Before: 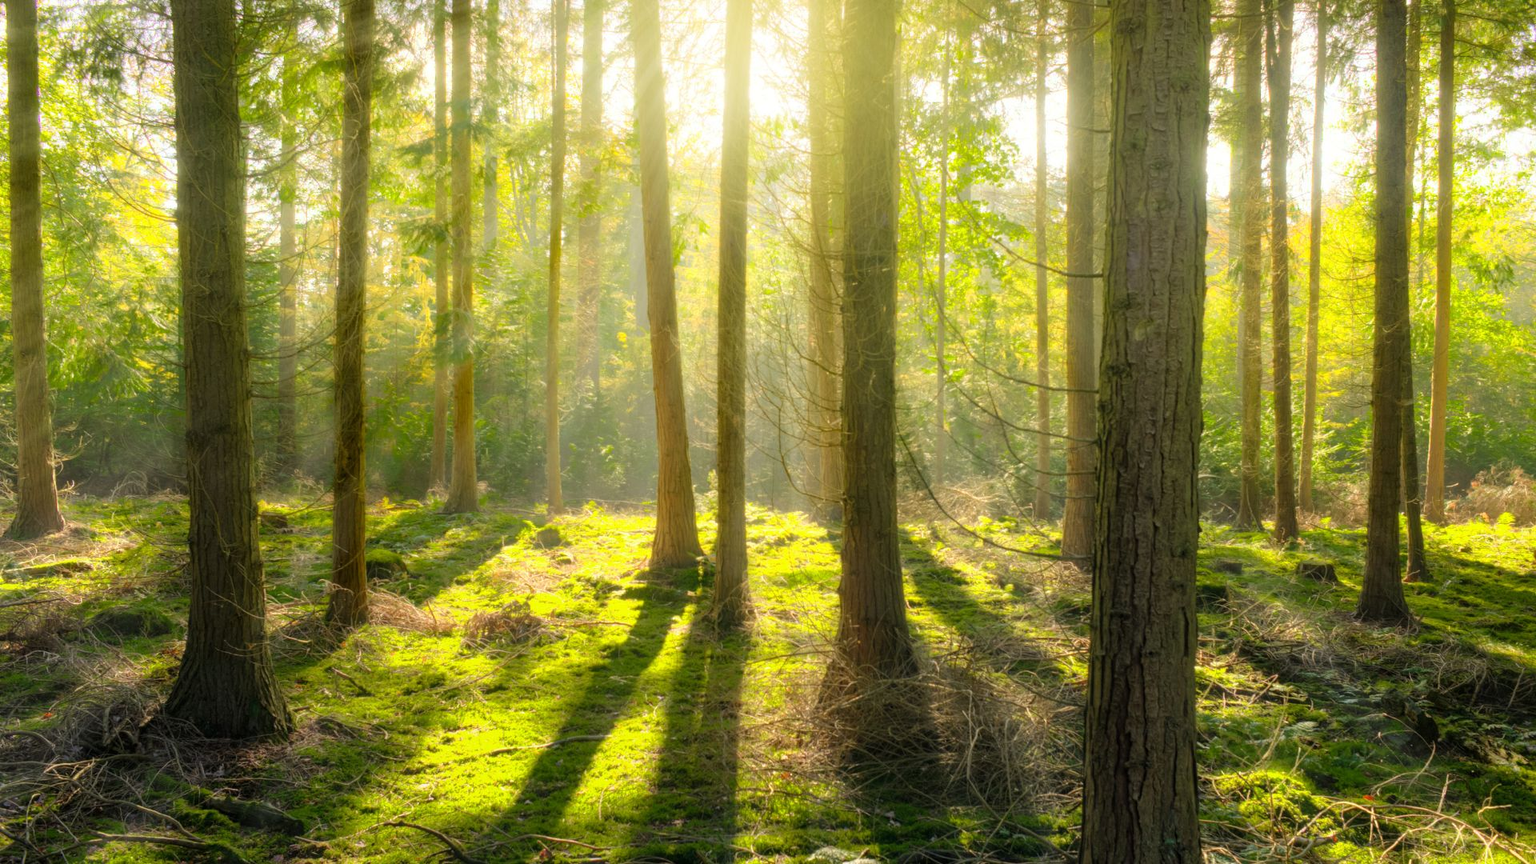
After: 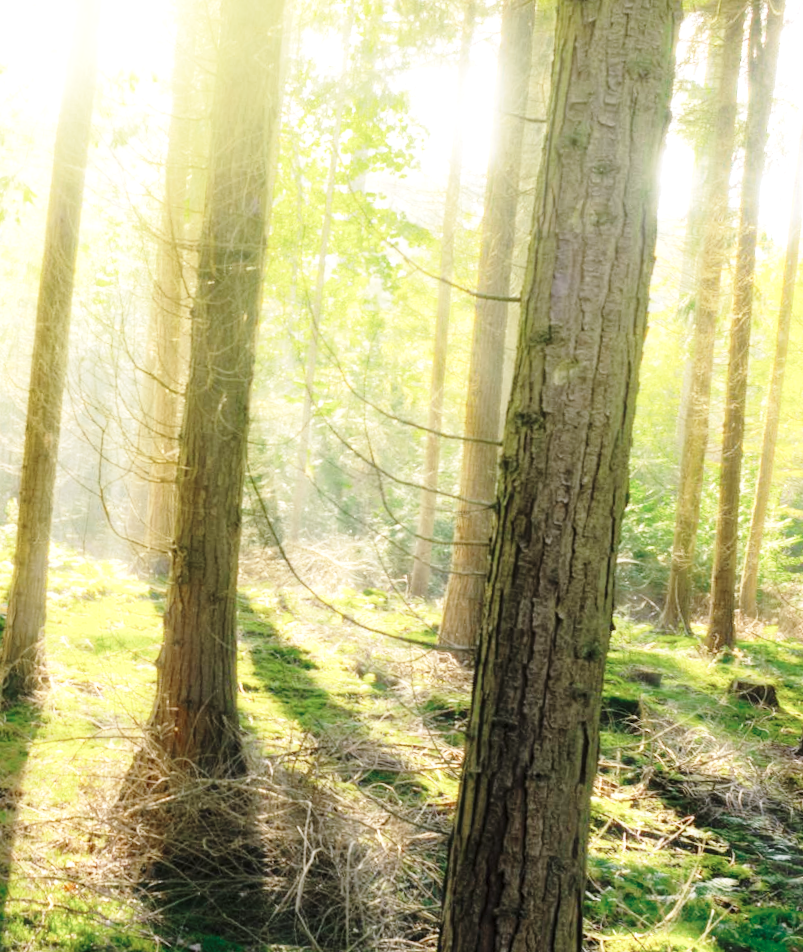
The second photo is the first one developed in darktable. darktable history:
base curve: curves: ch0 [(0, 0) (0.028, 0.03) (0.121, 0.232) (0.46, 0.748) (0.859, 0.968) (1, 1)], preserve colors none
rotate and perspective: rotation 5.12°, automatic cropping off
exposure: exposure 0.636 EV, compensate highlight preservation false
white balance: red 1.004, blue 1.096
color zones: curves: ch0 [(0, 0.5) (0.125, 0.4) (0.25, 0.5) (0.375, 0.4) (0.5, 0.4) (0.625, 0.35) (0.75, 0.35) (0.875, 0.5)]; ch1 [(0, 0.35) (0.125, 0.45) (0.25, 0.35) (0.375, 0.35) (0.5, 0.35) (0.625, 0.35) (0.75, 0.45) (0.875, 0.35)]; ch2 [(0, 0.6) (0.125, 0.5) (0.25, 0.5) (0.375, 0.6) (0.5, 0.6) (0.625, 0.5) (0.75, 0.5) (0.875, 0.5)]
crop: left 45.721%, top 13.393%, right 14.118%, bottom 10.01%
